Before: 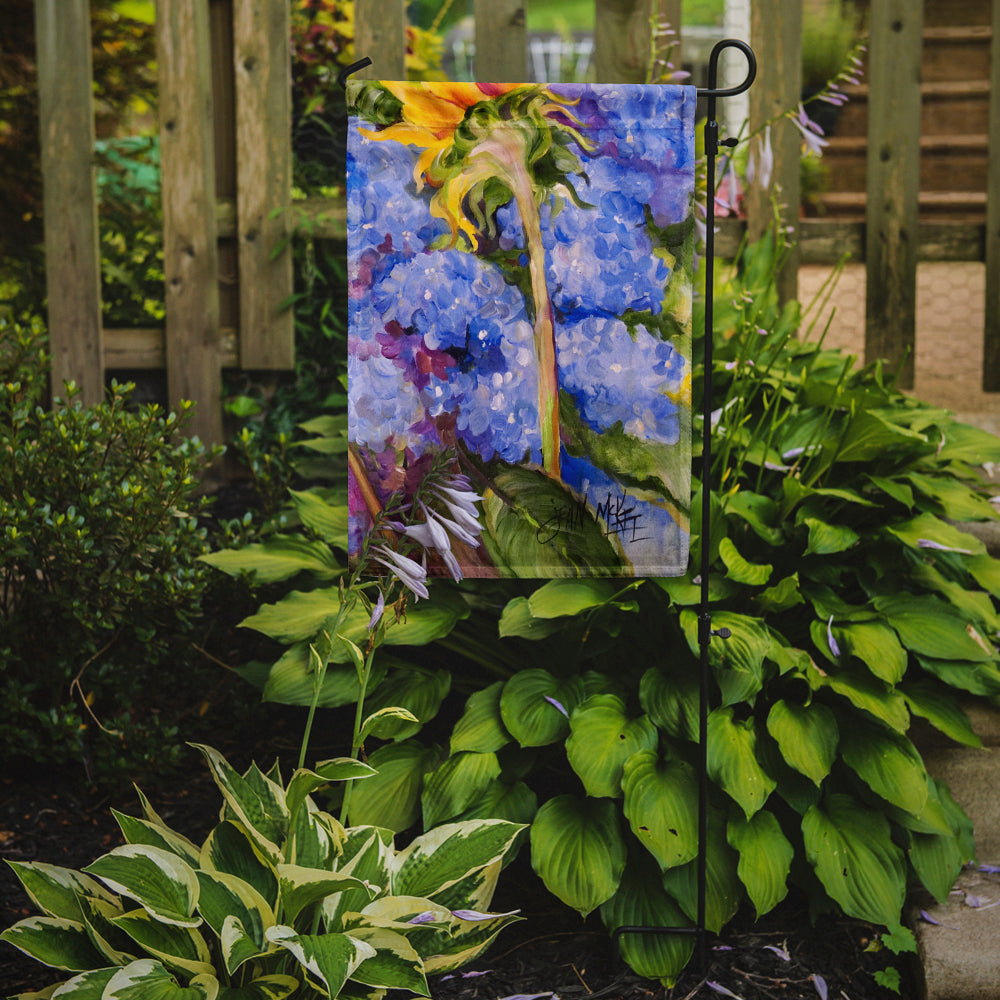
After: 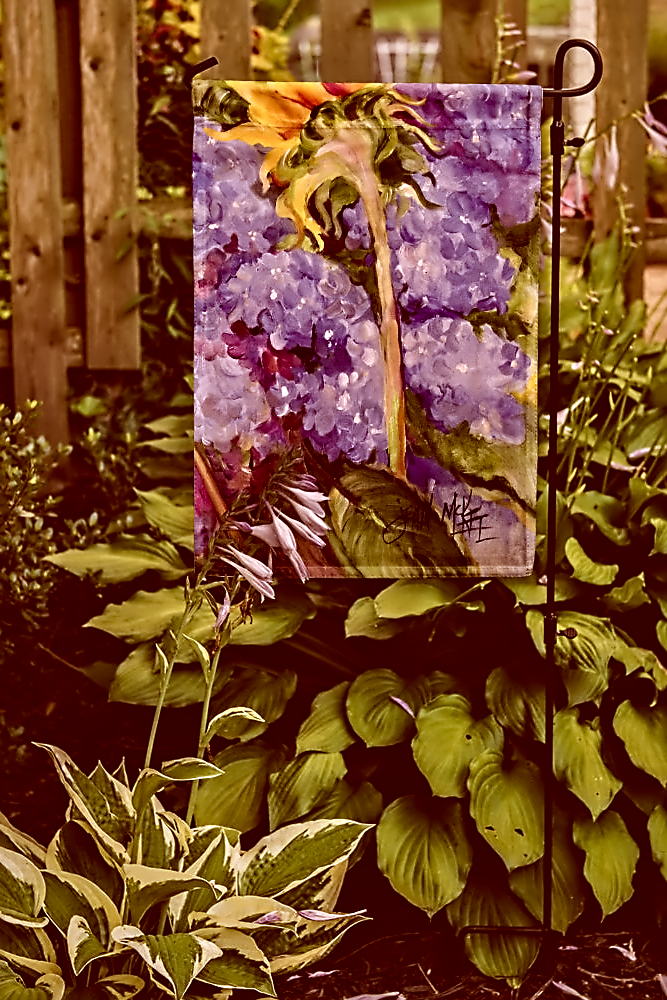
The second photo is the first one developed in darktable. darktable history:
crop and rotate: left 15.446%, right 17.836%
contrast equalizer: octaves 7, y [[0.5, 0.542, 0.583, 0.625, 0.667, 0.708], [0.5 ×6], [0.5 ×6], [0, 0.033, 0.067, 0.1, 0.133, 0.167], [0, 0.05, 0.1, 0.15, 0.2, 0.25]]
sharpen: on, module defaults
color correction: highlights a* 9.03, highlights b* 8.71, shadows a* 40, shadows b* 40, saturation 0.8
white balance: red 0.978, blue 0.999
color zones: curves: ch0 [(0, 0.5) (0.143, 0.5) (0.286, 0.5) (0.429, 0.5) (0.62, 0.489) (0.714, 0.445) (0.844, 0.496) (1, 0.5)]; ch1 [(0, 0.5) (0.143, 0.5) (0.286, 0.5) (0.429, 0.5) (0.571, 0.5) (0.714, 0.523) (0.857, 0.5) (1, 0.5)]
